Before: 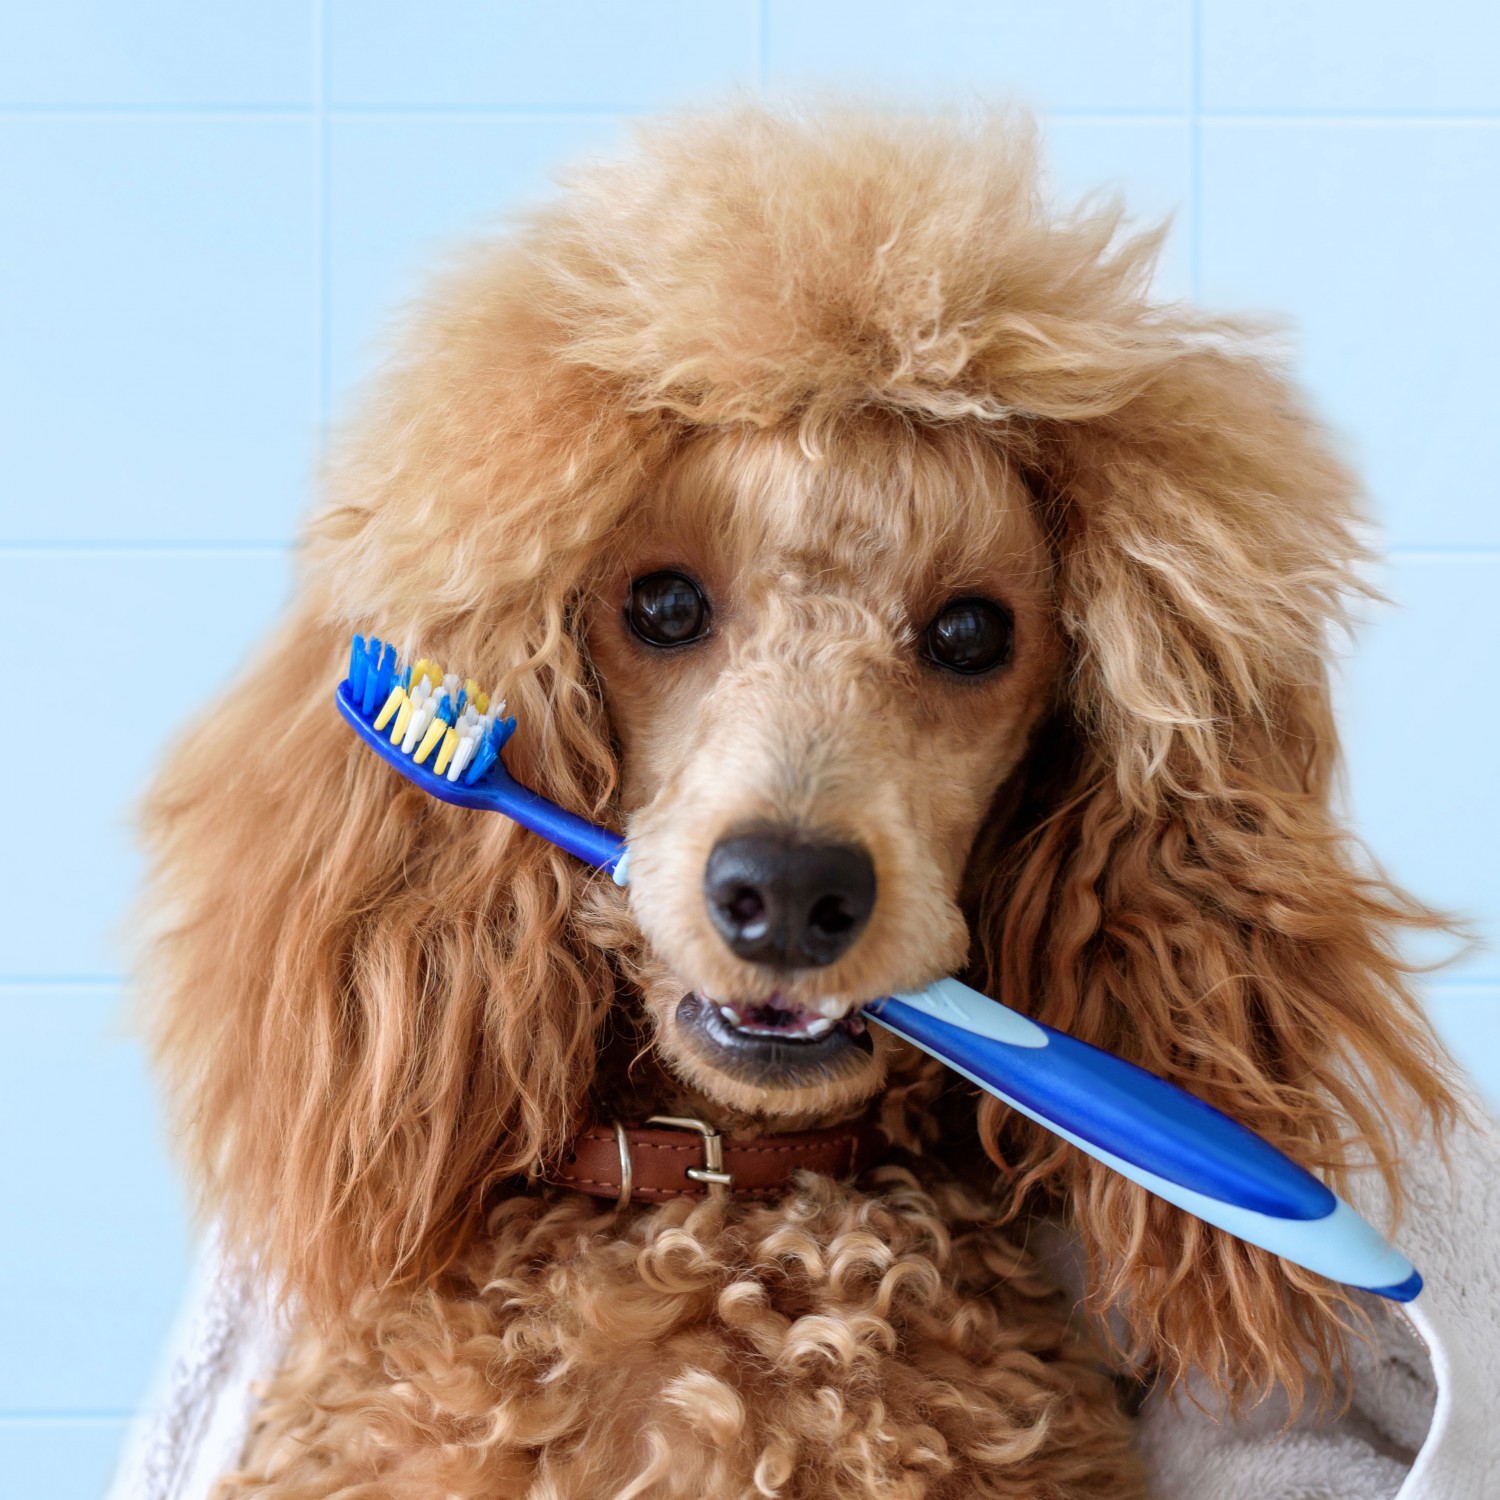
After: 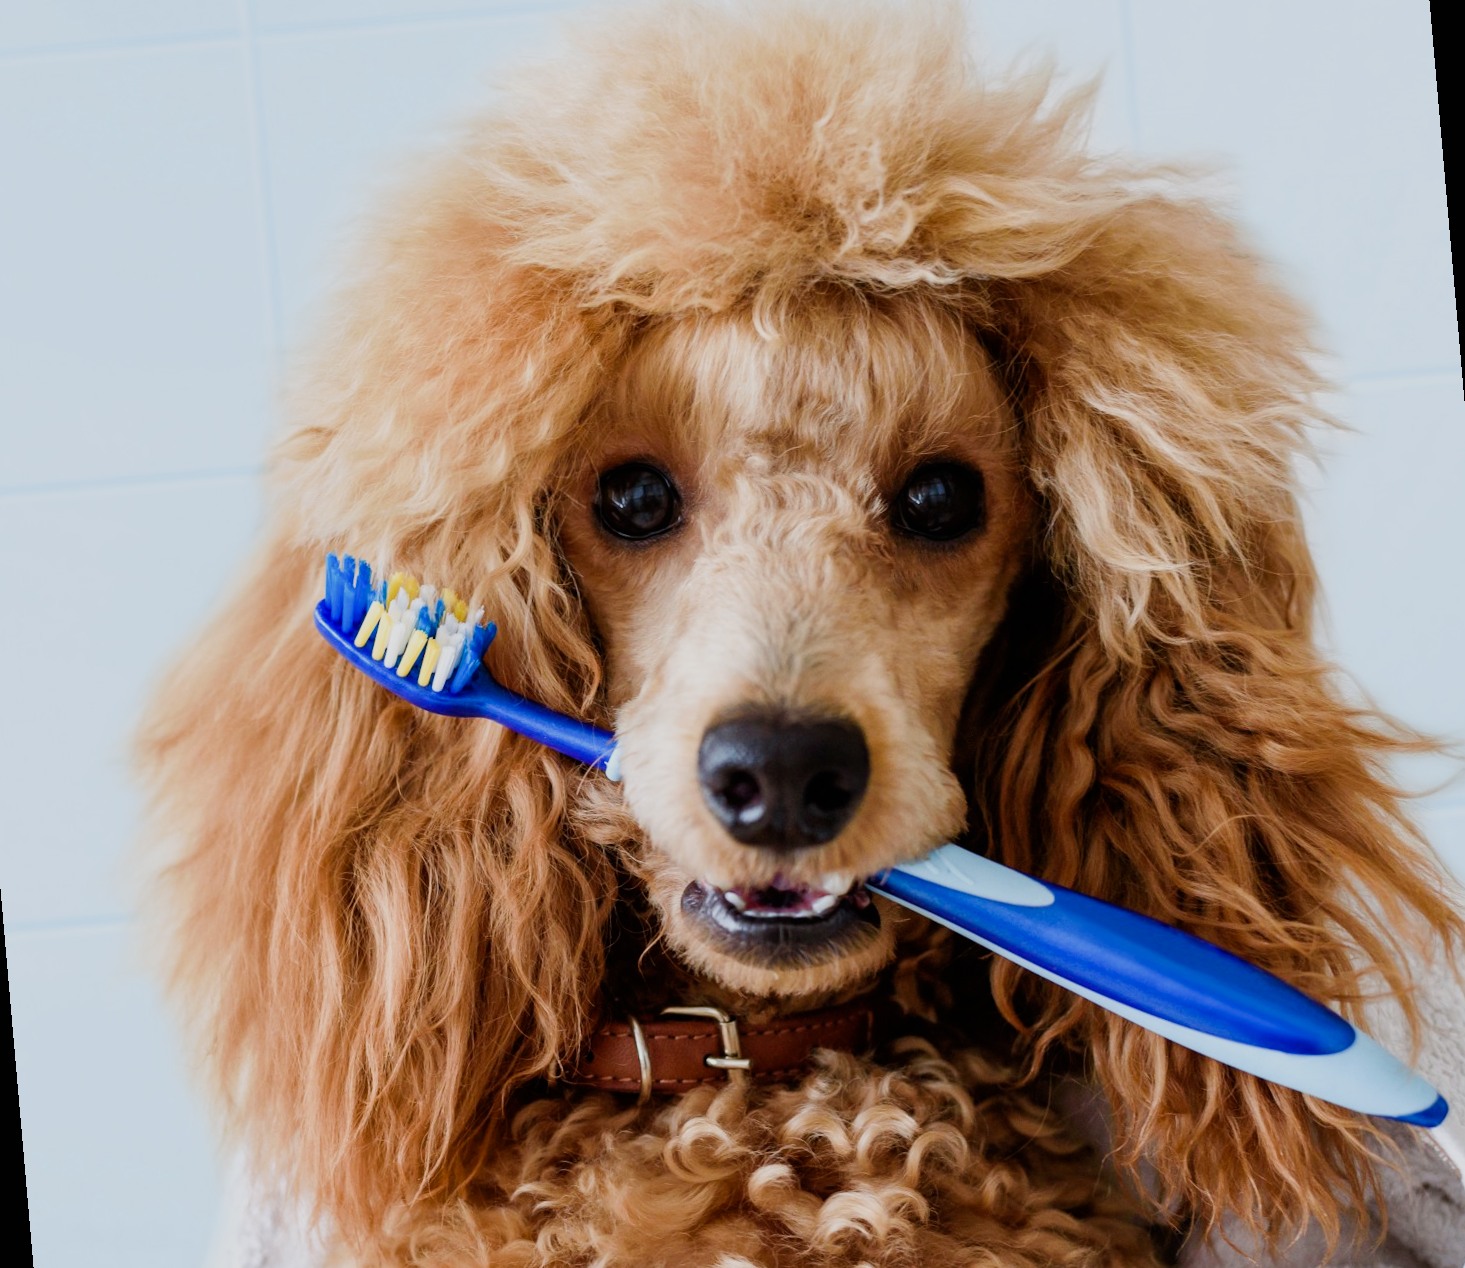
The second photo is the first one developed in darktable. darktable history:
sigmoid: on, module defaults
rotate and perspective: rotation -5°, crop left 0.05, crop right 0.952, crop top 0.11, crop bottom 0.89
